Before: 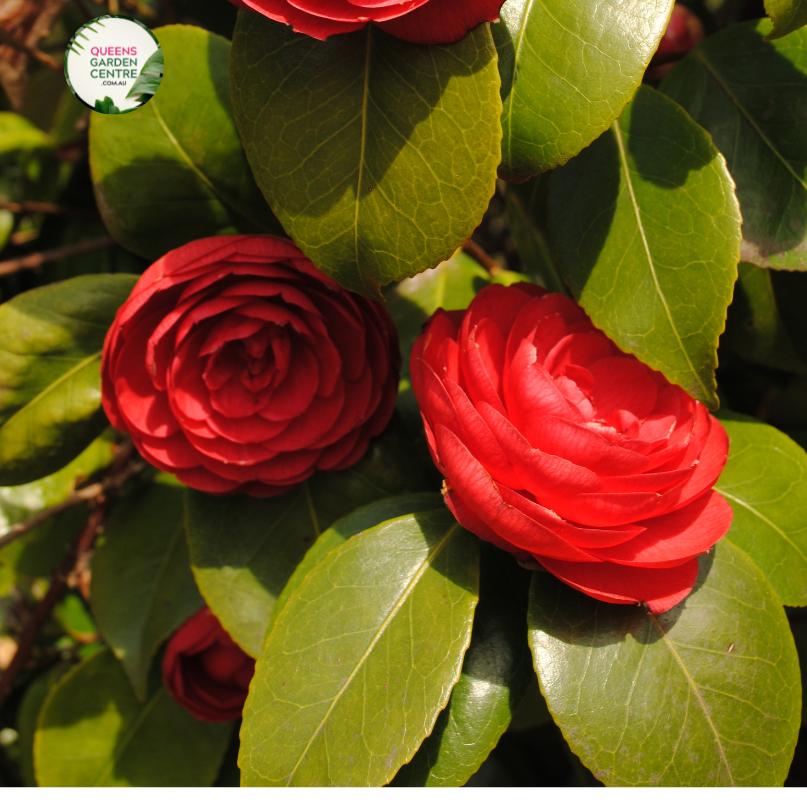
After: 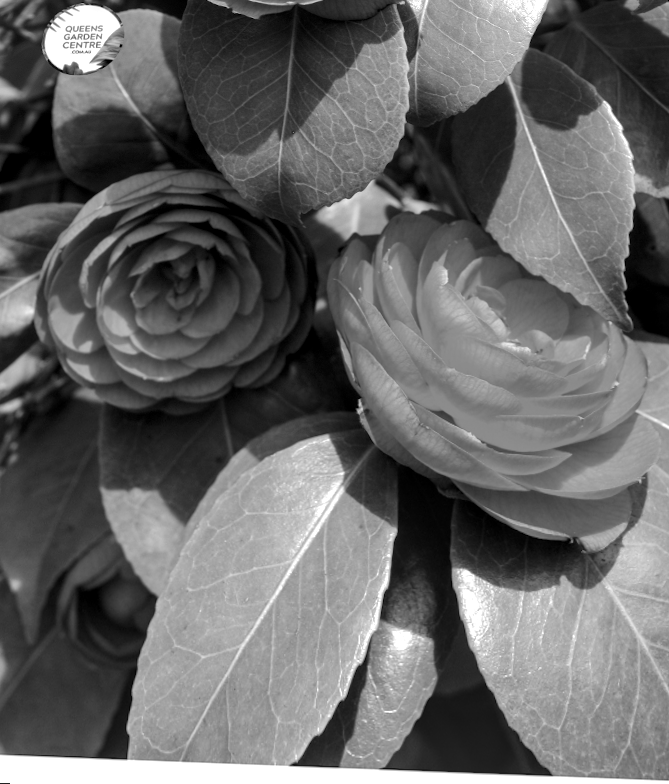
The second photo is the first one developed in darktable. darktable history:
local contrast: detail 130%
rotate and perspective: rotation 0.72°, lens shift (vertical) -0.352, lens shift (horizontal) -0.051, crop left 0.152, crop right 0.859, crop top 0.019, crop bottom 0.964
exposure: exposure 0.426 EV, compensate highlight preservation false
monochrome: a -6.99, b 35.61, size 1.4
contrast brightness saturation: saturation -0.05
color balance: lift [0.998, 0.998, 1.001, 1.002], gamma [0.995, 1.025, 0.992, 0.975], gain [0.995, 1.02, 0.997, 0.98]
